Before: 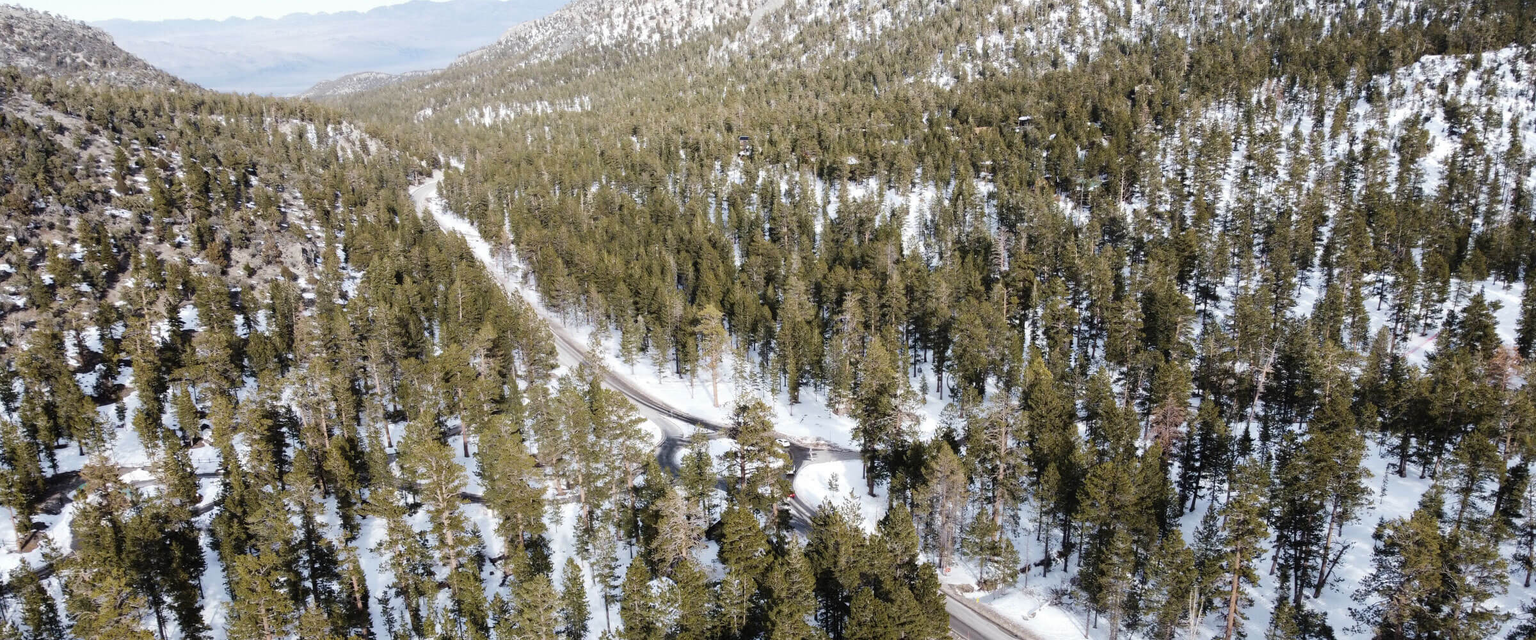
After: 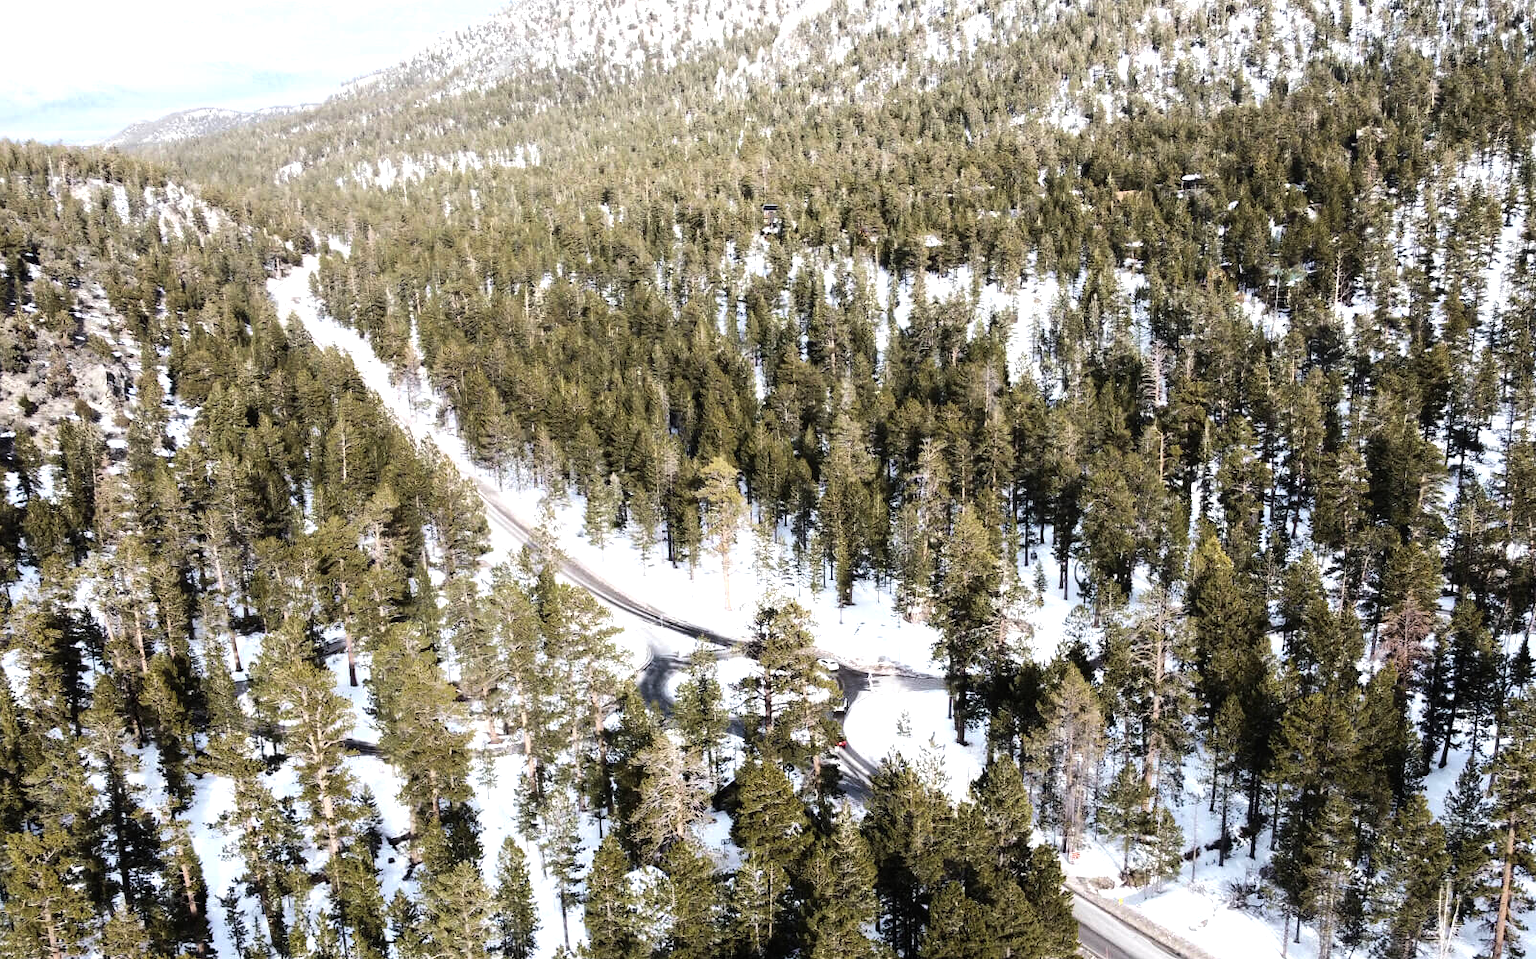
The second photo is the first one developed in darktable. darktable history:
tone equalizer: -8 EV -0.75 EV, -7 EV -0.7 EV, -6 EV -0.6 EV, -5 EV -0.4 EV, -3 EV 0.4 EV, -2 EV 0.6 EV, -1 EV 0.7 EV, +0 EV 0.75 EV, edges refinement/feathering 500, mask exposure compensation -1.57 EV, preserve details no
crop and rotate: left 15.055%, right 18.278%
